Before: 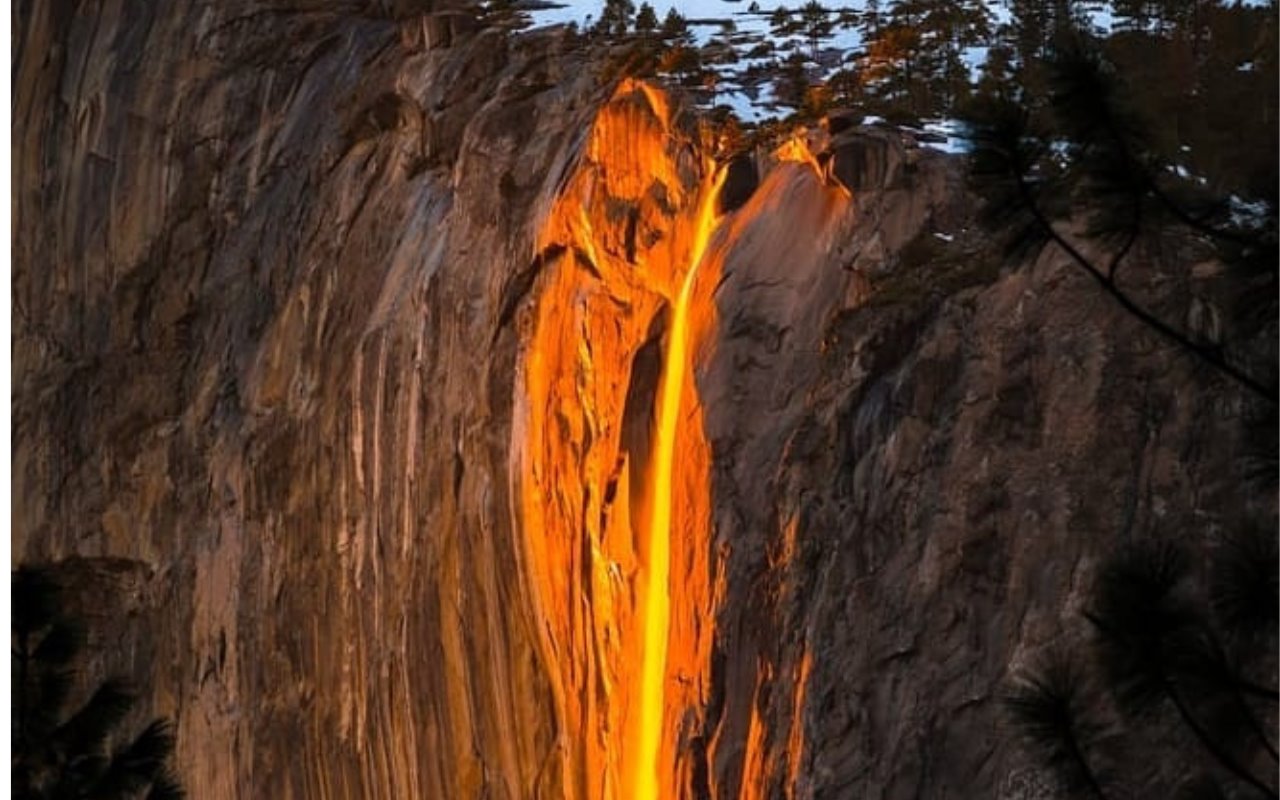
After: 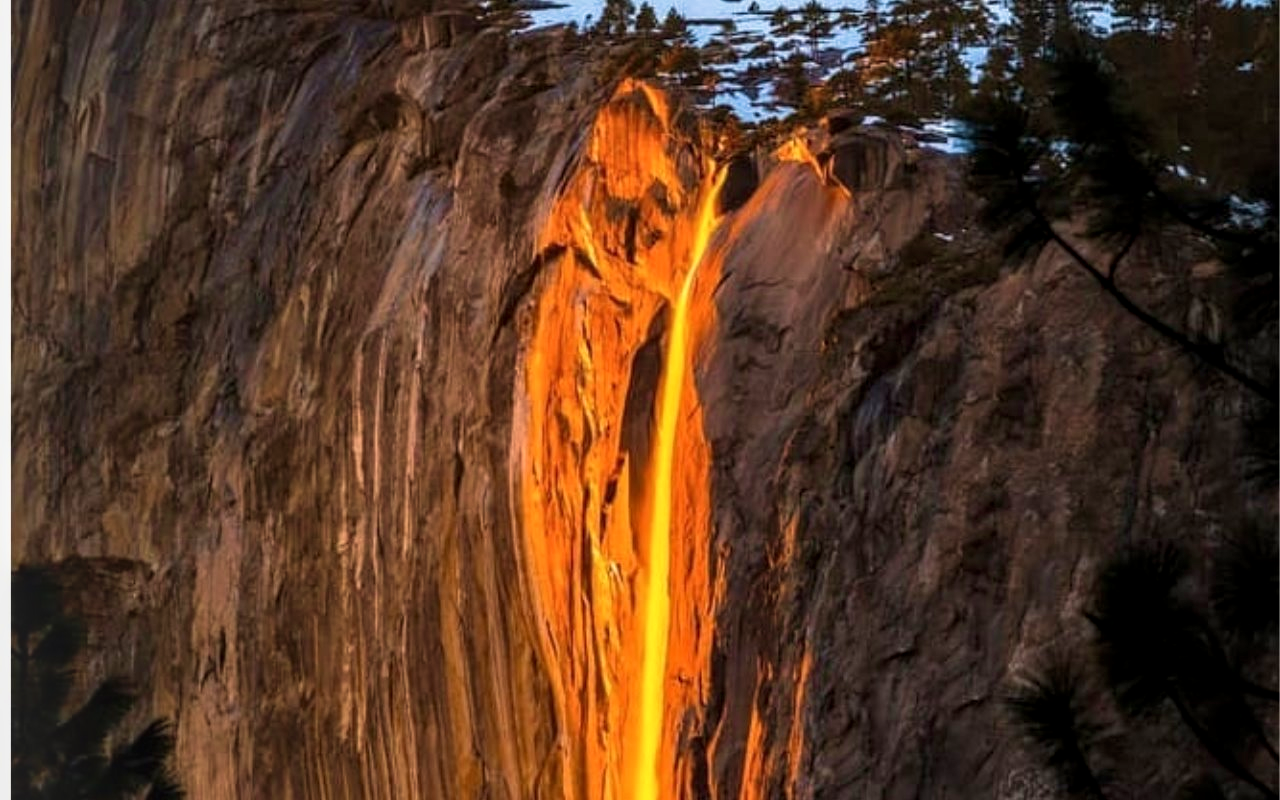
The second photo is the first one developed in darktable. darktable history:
velvia: strength 45.44%
local contrast: on, module defaults
